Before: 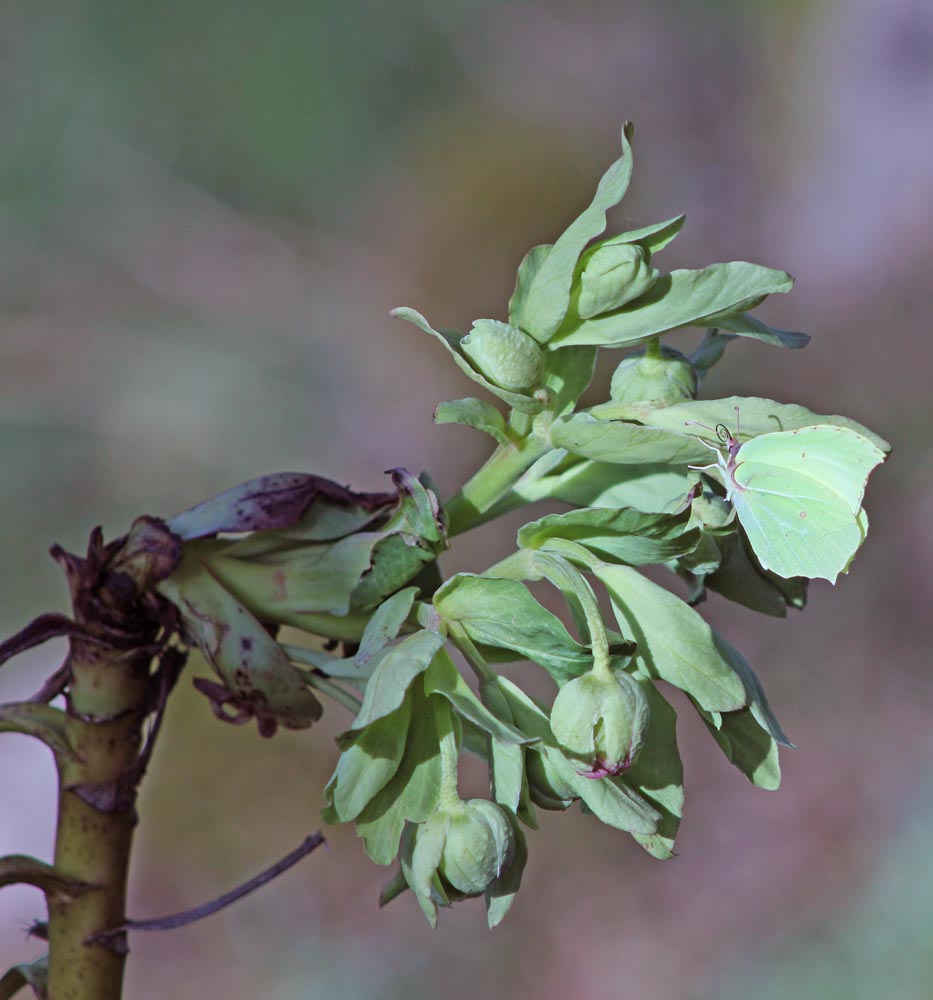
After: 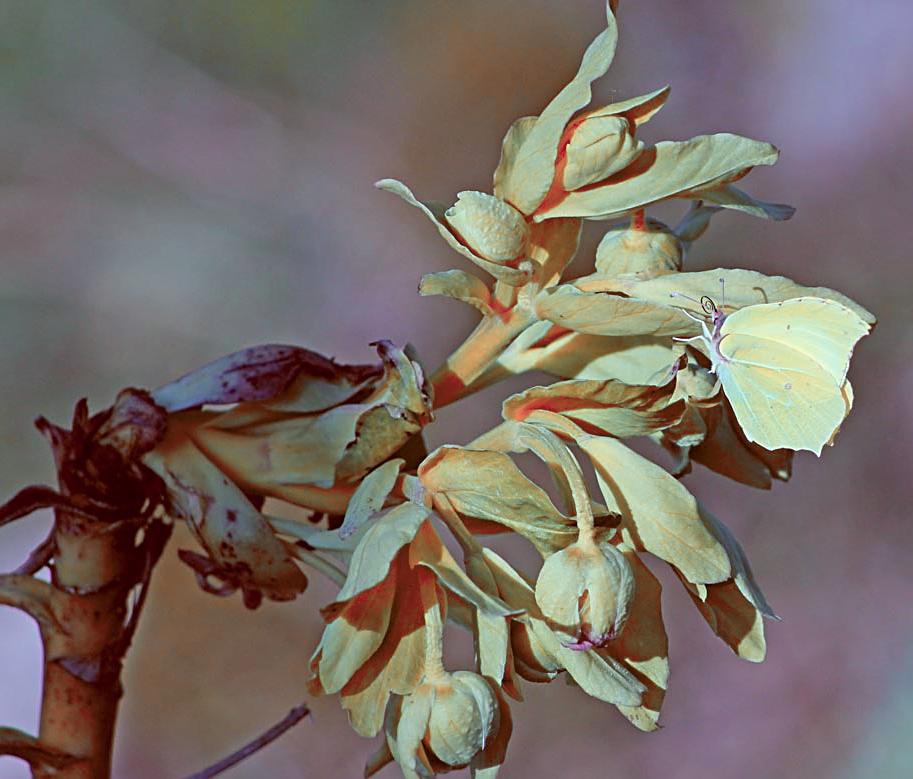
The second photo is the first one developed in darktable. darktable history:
color balance: lift [1, 1.015, 1.004, 0.985], gamma [1, 0.958, 0.971, 1.042], gain [1, 0.956, 0.977, 1.044]
crop and rotate: left 1.814%, top 12.818%, right 0.25%, bottom 9.225%
color zones: curves: ch2 [(0, 0.488) (0.143, 0.417) (0.286, 0.212) (0.429, 0.179) (0.571, 0.154) (0.714, 0.415) (0.857, 0.495) (1, 0.488)]
sharpen: on, module defaults
exposure: compensate highlight preservation false
